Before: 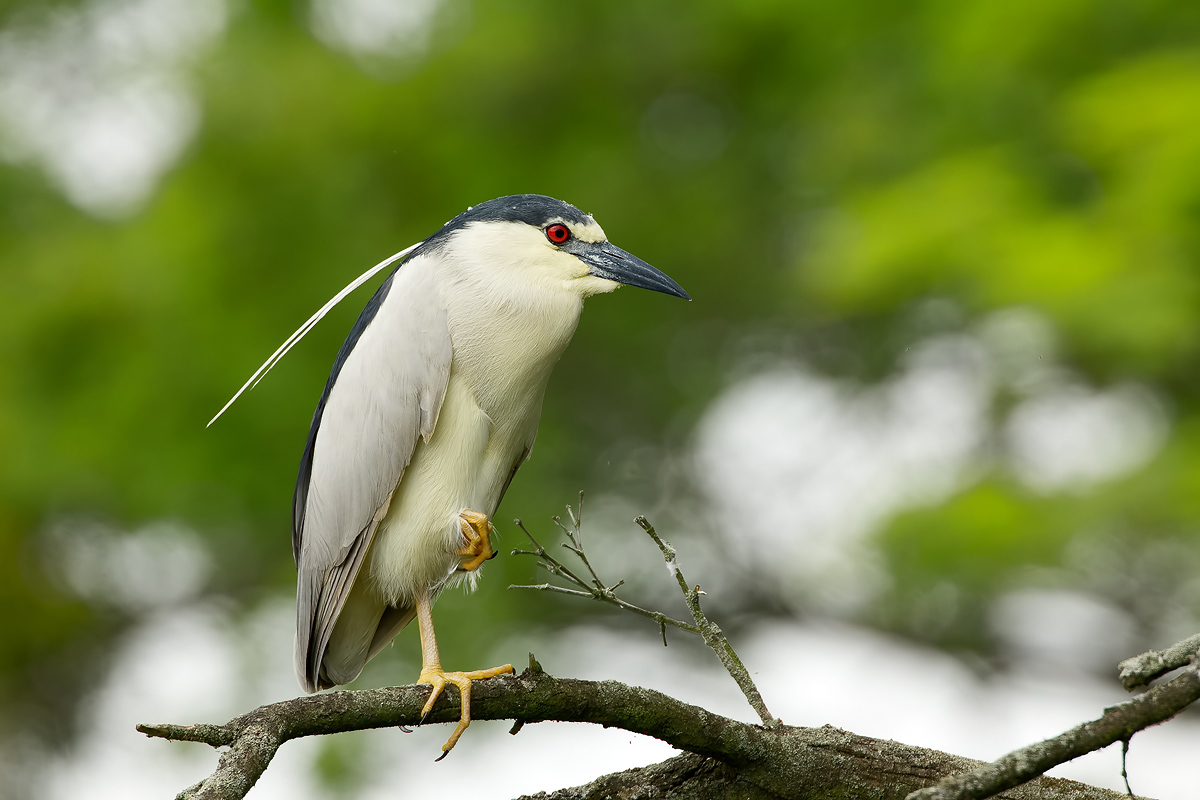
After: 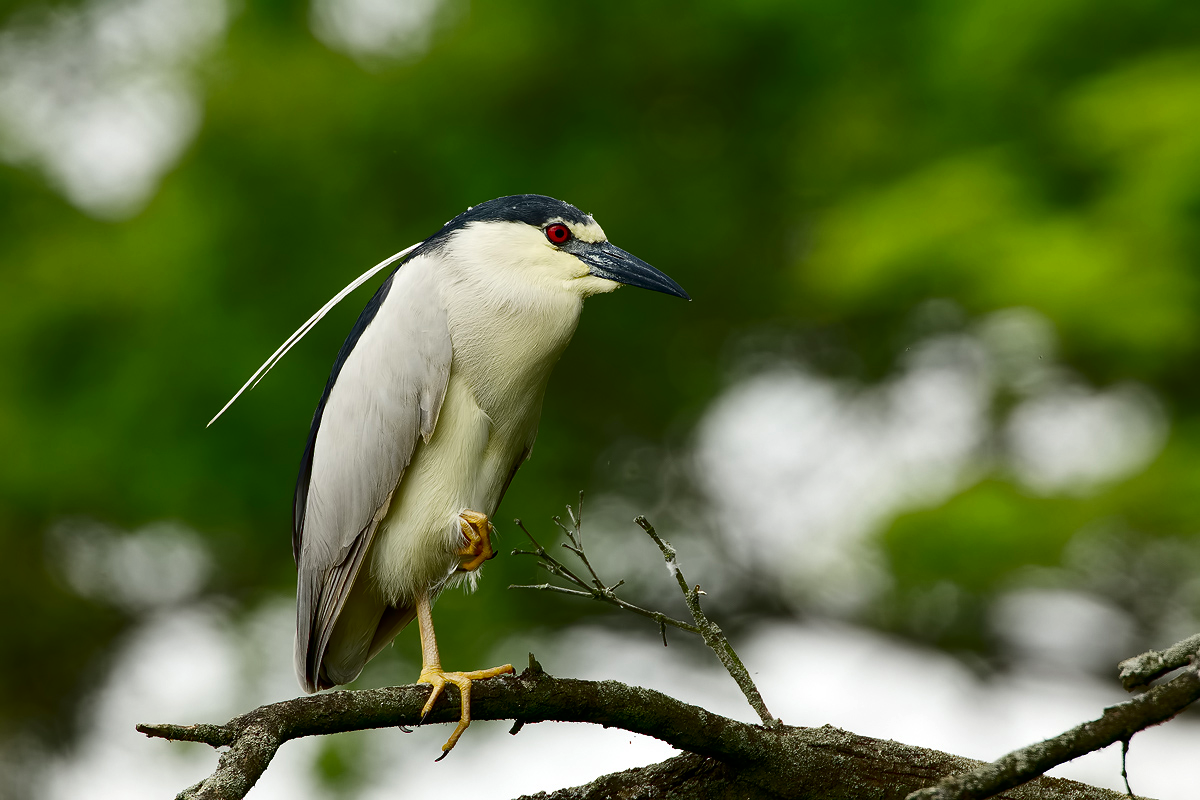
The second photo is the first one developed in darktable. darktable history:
contrast brightness saturation: contrast 0.128, brightness -0.233, saturation 0.148
